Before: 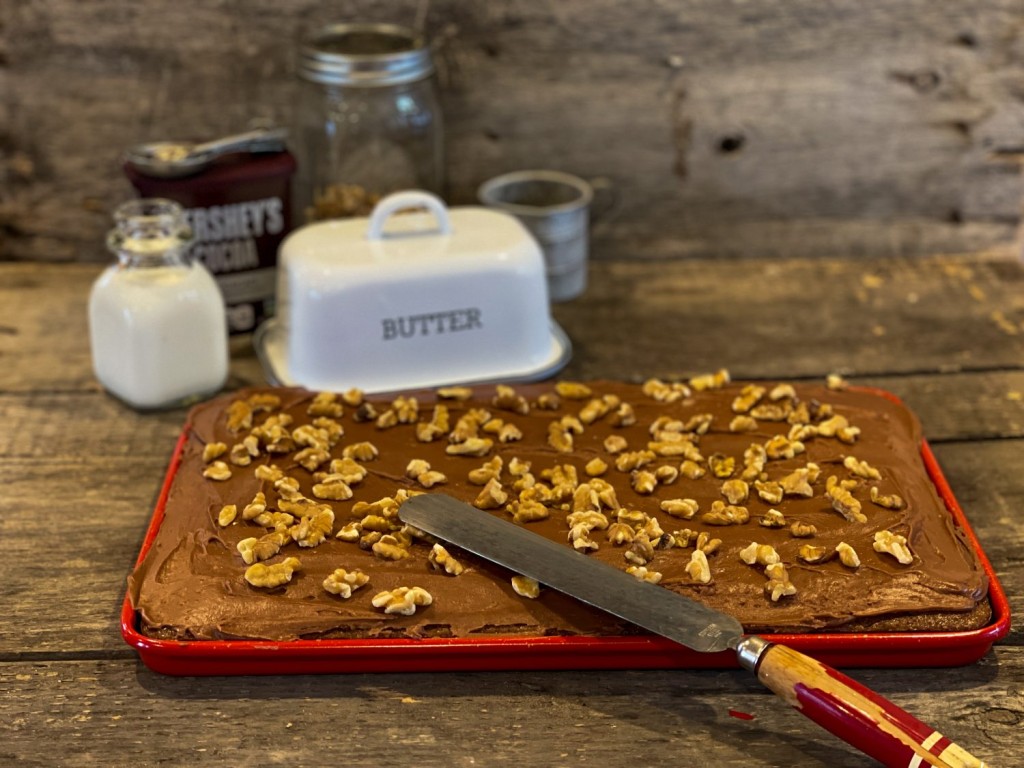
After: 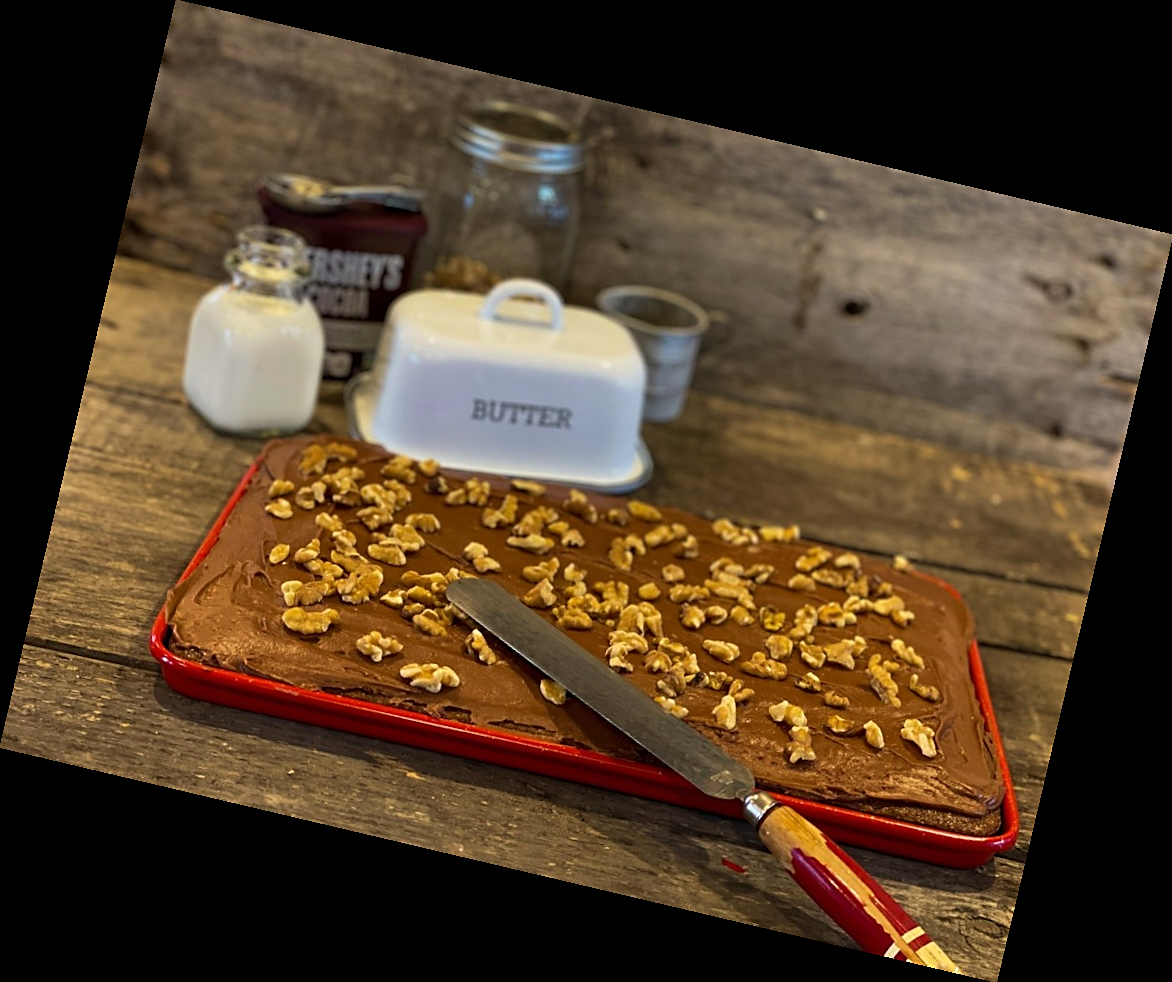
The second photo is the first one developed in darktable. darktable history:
rotate and perspective: rotation 13.27°, automatic cropping off
velvia: strength 15%
sharpen: radius 1.864, amount 0.398, threshold 1.271
